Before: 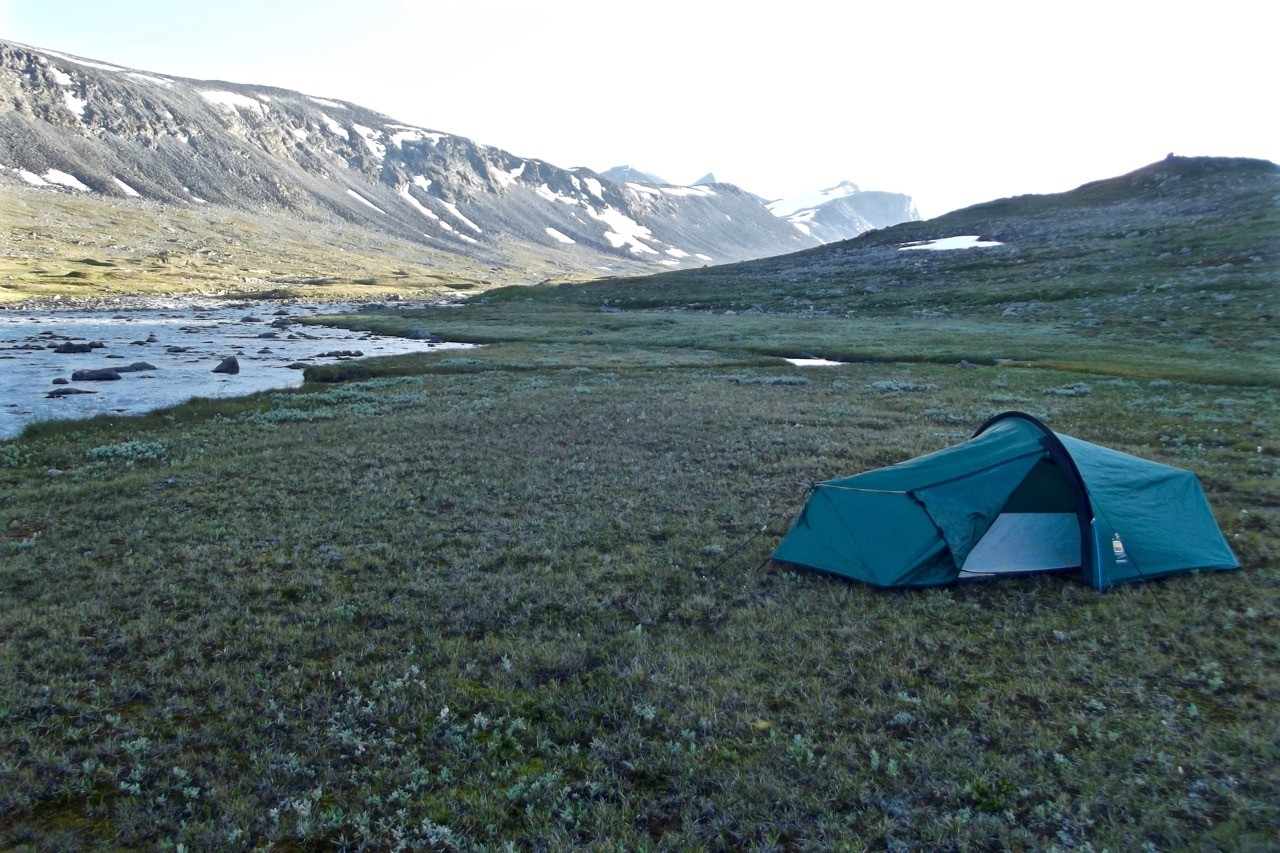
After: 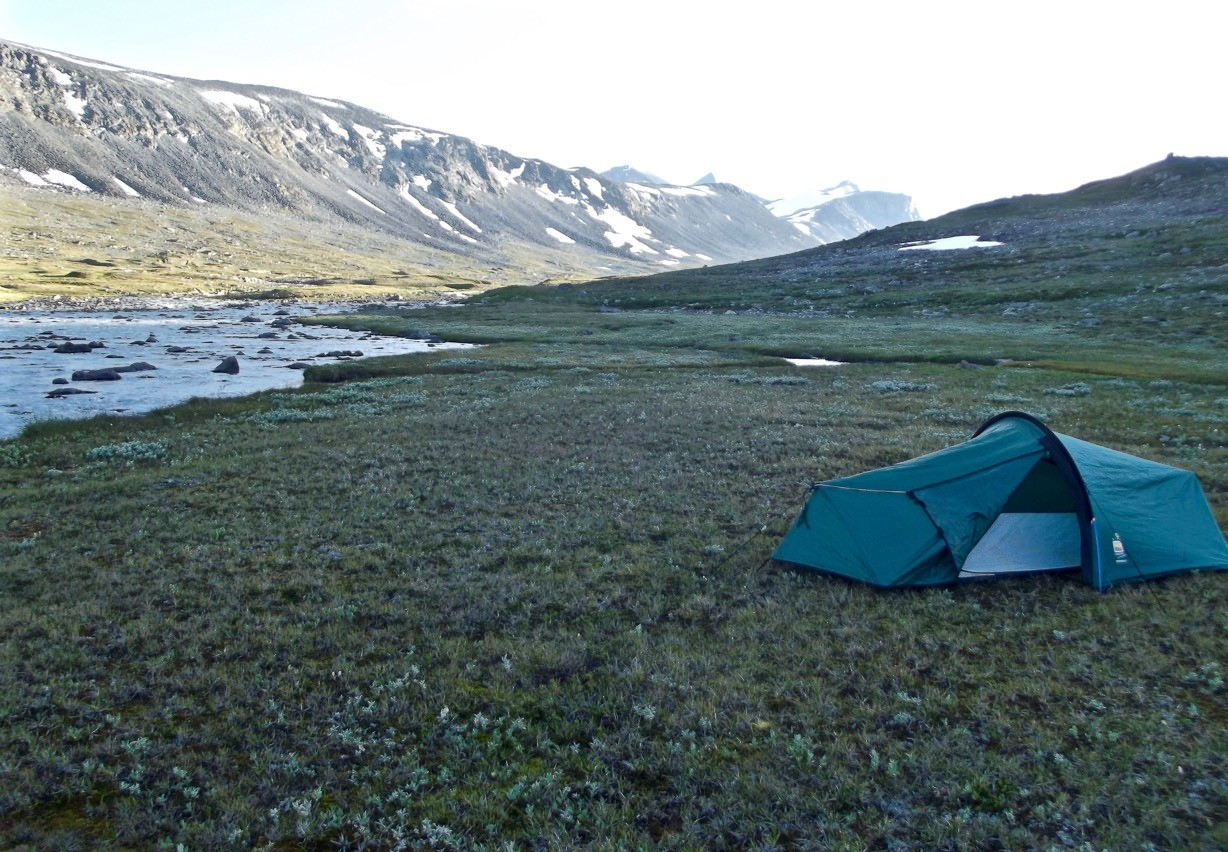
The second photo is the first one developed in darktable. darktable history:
crop: right 4.046%, bottom 0.045%
tone curve: curves: ch0 [(0, 0) (0.003, 0.003) (0.011, 0.011) (0.025, 0.025) (0.044, 0.044) (0.069, 0.069) (0.1, 0.099) (0.136, 0.135) (0.177, 0.177) (0.224, 0.224) (0.277, 0.276) (0.335, 0.334) (0.399, 0.398) (0.468, 0.467) (0.543, 0.565) (0.623, 0.641) (0.709, 0.723) (0.801, 0.81) (0.898, 0.902) (1, 1)], color space Lab, independent channels, preserve colors none
